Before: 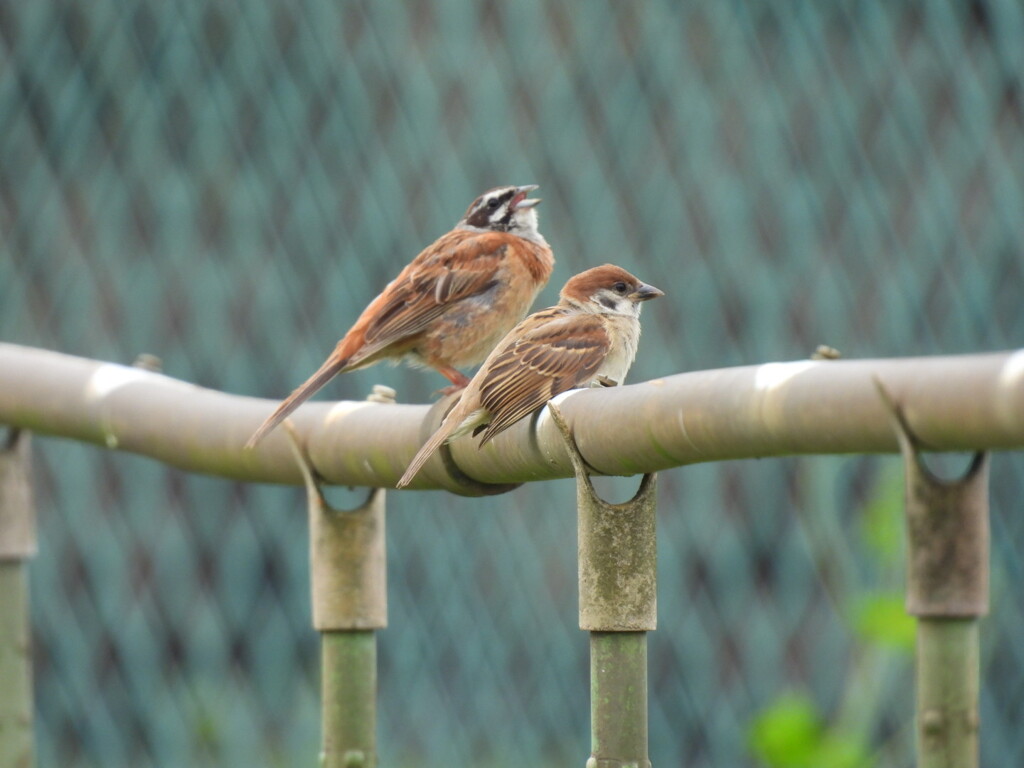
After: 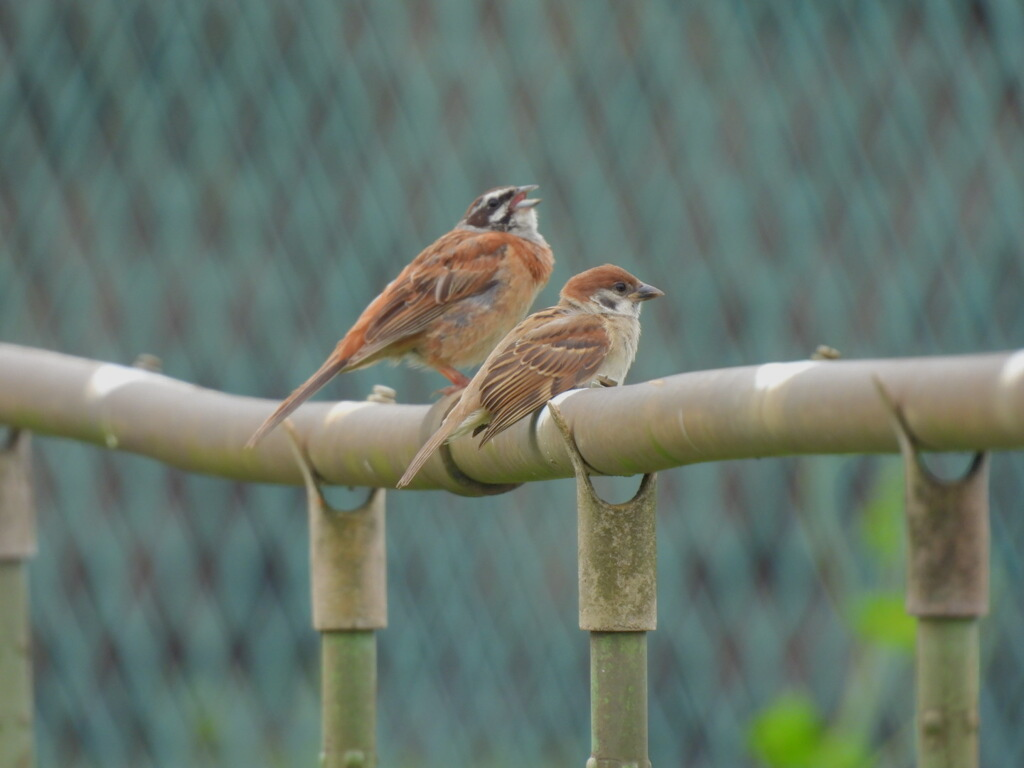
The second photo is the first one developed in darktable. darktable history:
tone equalizer: -8 EV 0.23 EV, -7 EV 0.424 EV, -6 EV 0.446 EV, -5 EV 0.213 EV, -3 EV -0.257 EV, -2 EV -0.434 EV, -1 EV -0.413 EV, +0 EV -0.266 EV, edges refinement/feathering 500, mask exposure compensation -1.57 EV, preserve details no
